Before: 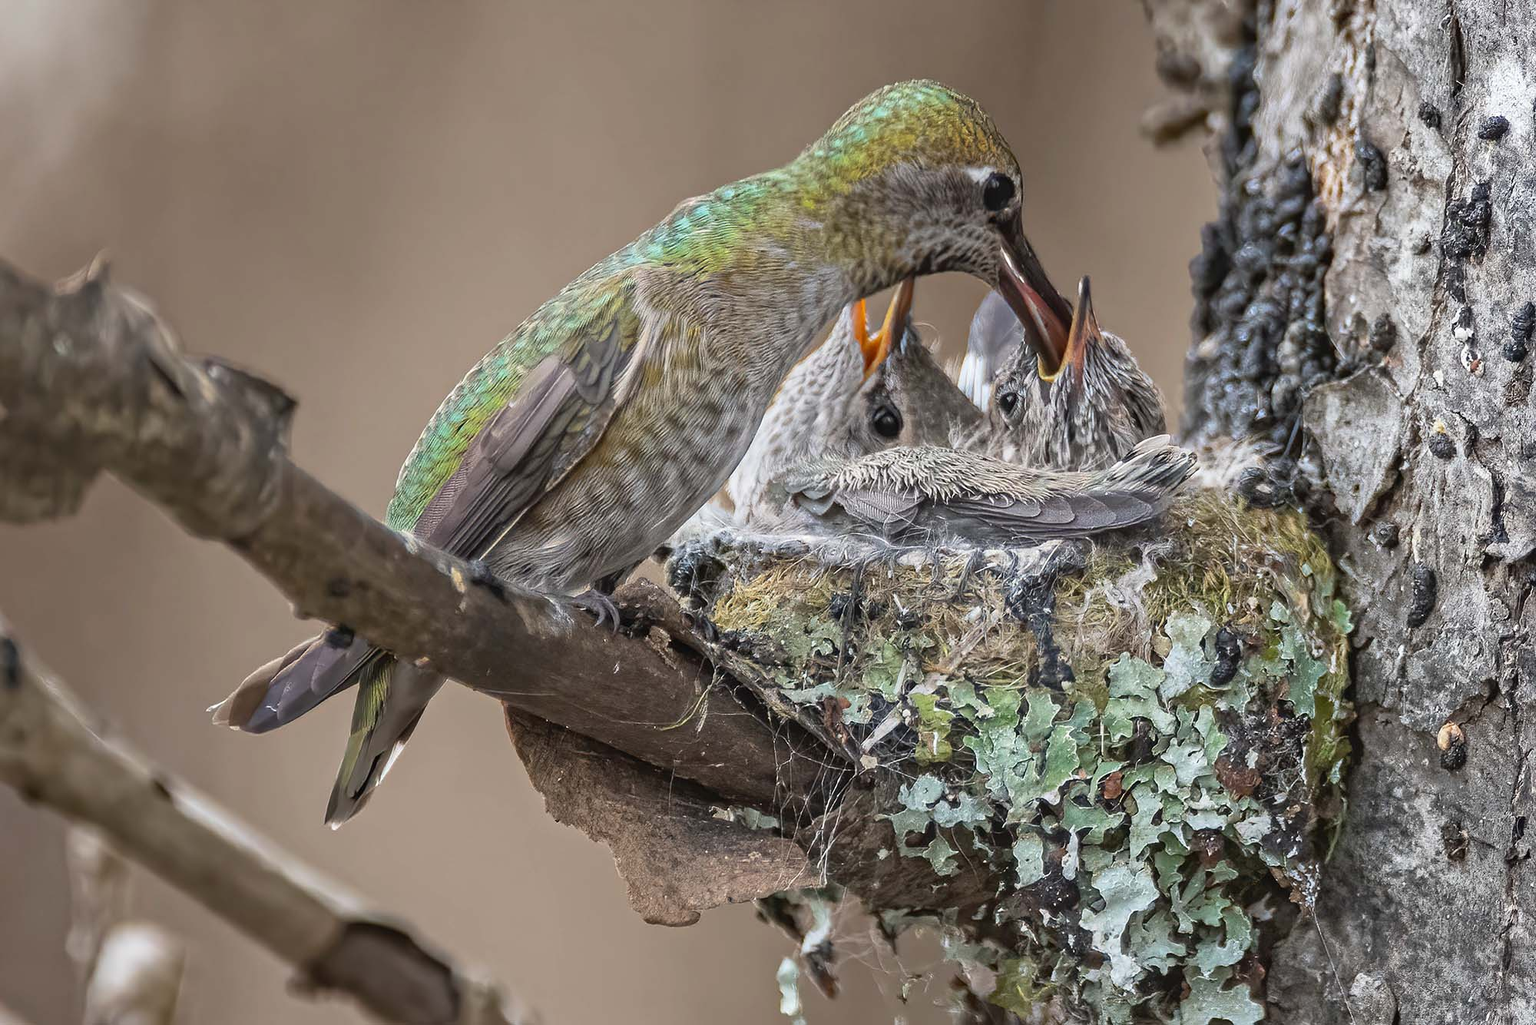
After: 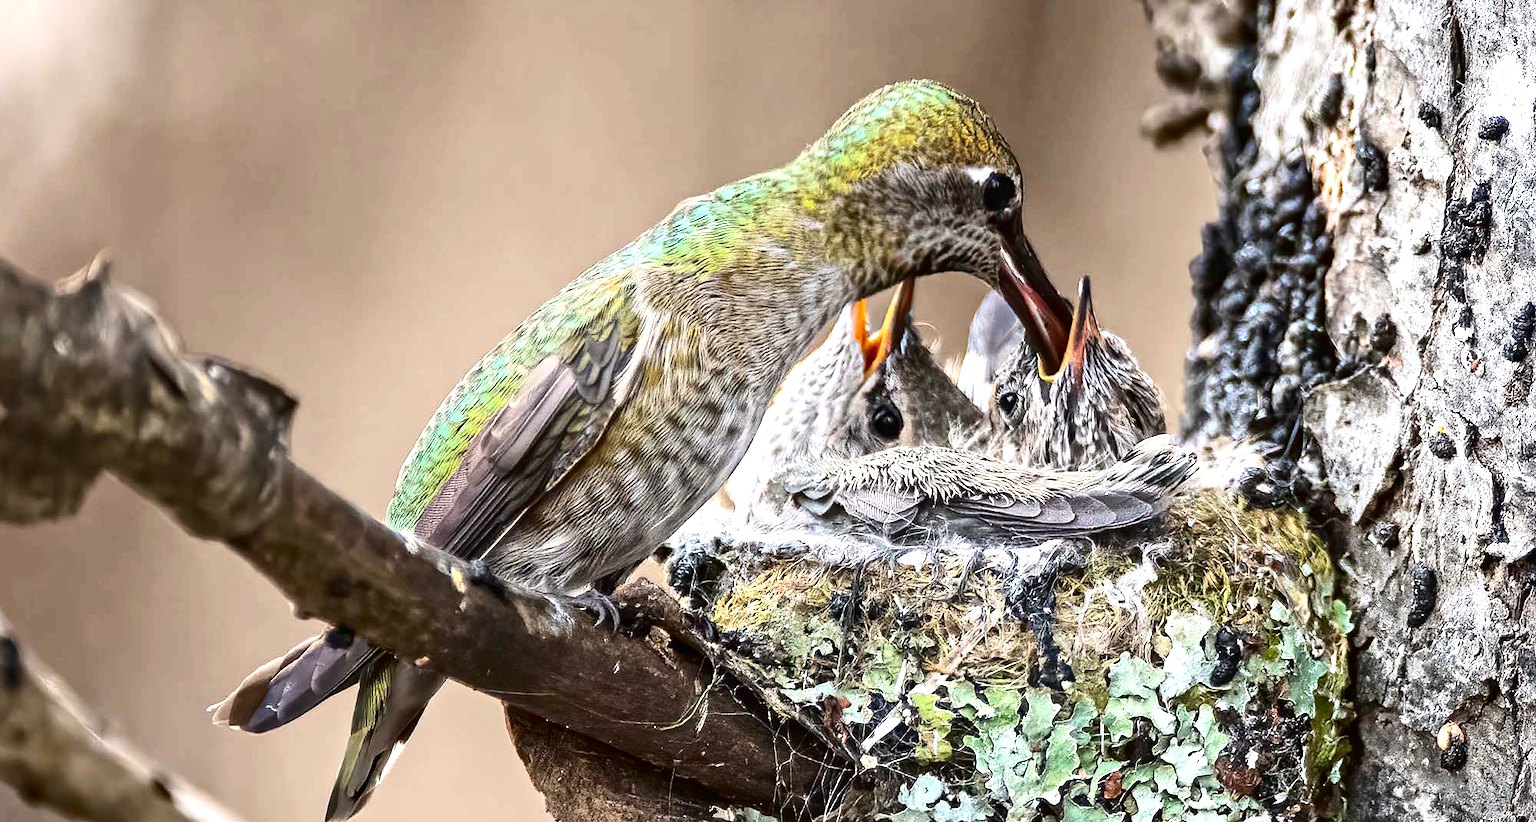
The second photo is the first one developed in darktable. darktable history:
exposure: exposure 1 EV, compensate exposure bias true, compensate highlight preservation false
contrast brightness saturation: contrast 0.245, brightness -0.245, saturation 0.142
crop: bottom 19.658%
